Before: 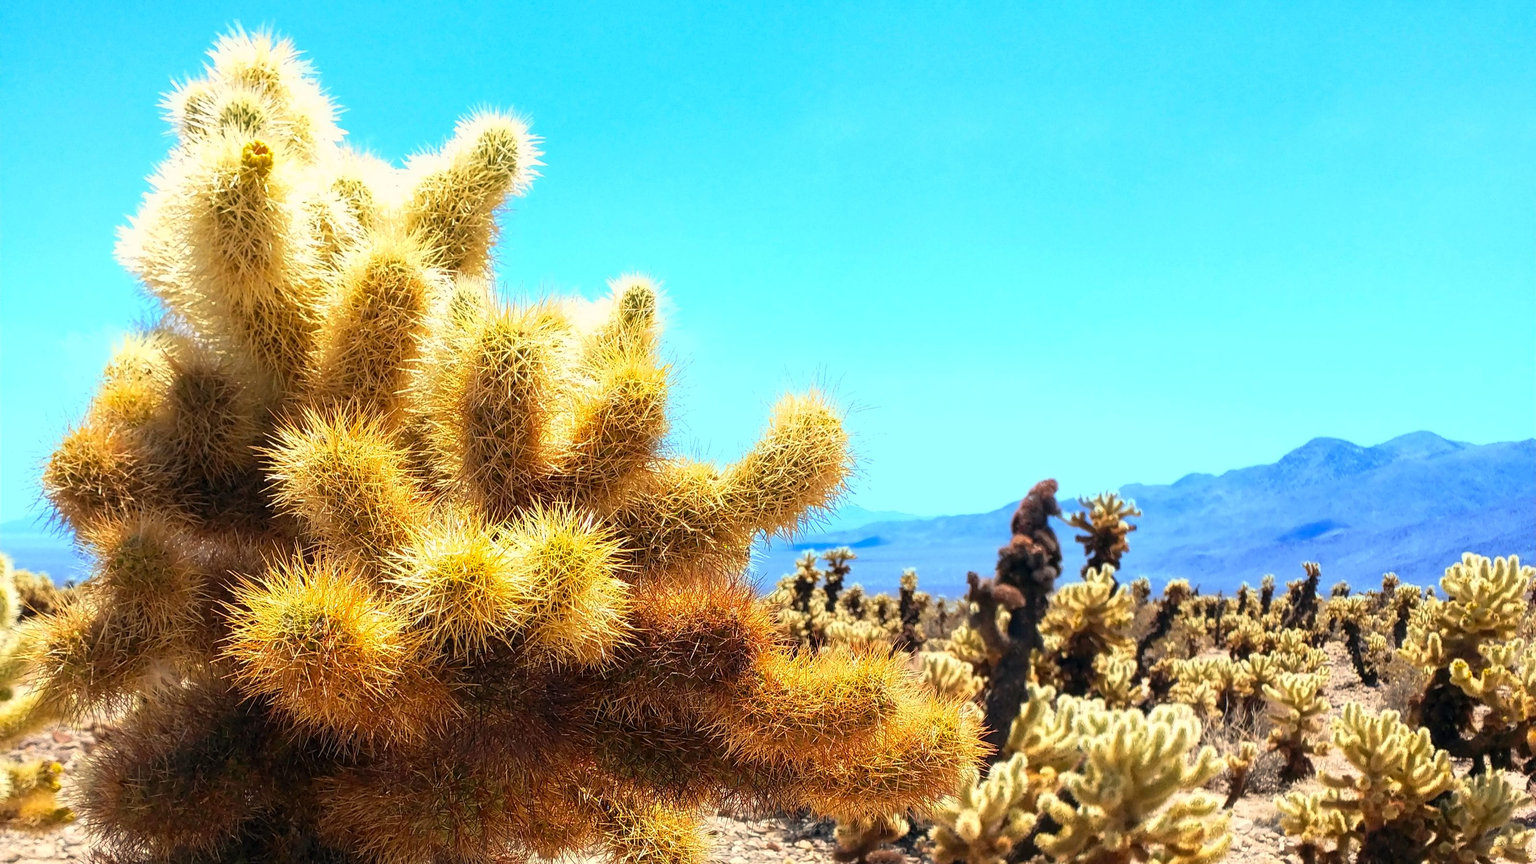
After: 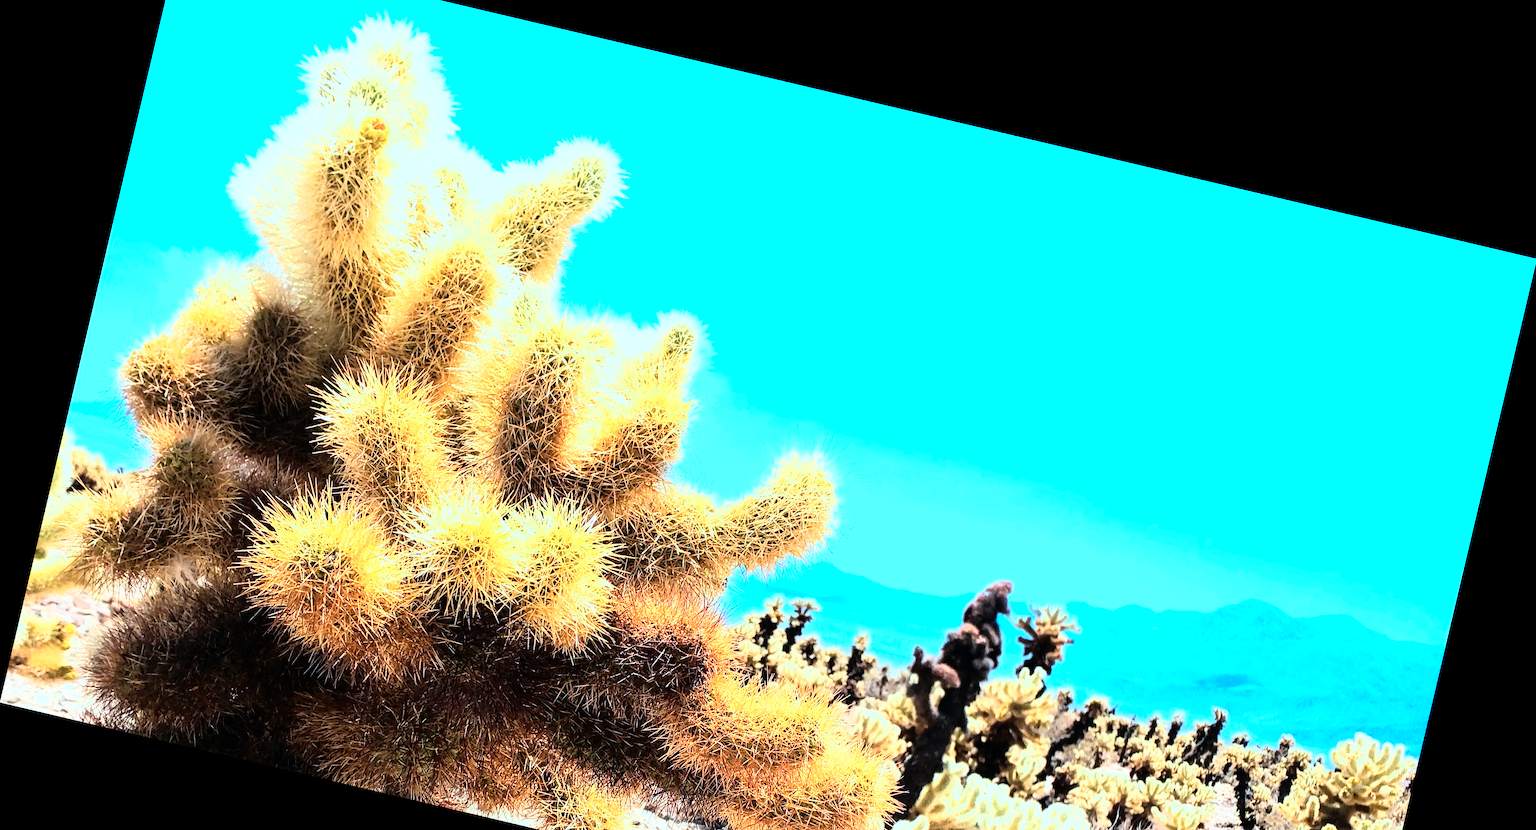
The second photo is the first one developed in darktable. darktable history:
crop: top 5.667%, bottom 17.637%
rotate and perspective: rotation 13.27°, automatic cropping off
color correction: highlights a* -9.73, highlights b* -21.22
rgb curve: curves: ch0 [(0, 0) (0.21, 0.15) (0.24, 0.21) (0.5, 0.75) (0.75, 0.96) (0.89, 0.99) (1, 1)]; ch1 [(0, 0.02) (0.21, 0.13) (0.25, 0.2) (0.5, 0.67) (0.75, 0.9) (0.89, 0.97) (1, 1)]; ch2 [(0, 0.02) (0.21, 0.13) (0.25, 0.2) (0.5, 0.67) (0.75, 0.9) (0.89, 0.97) (1, 1)], compensate middle gray true
